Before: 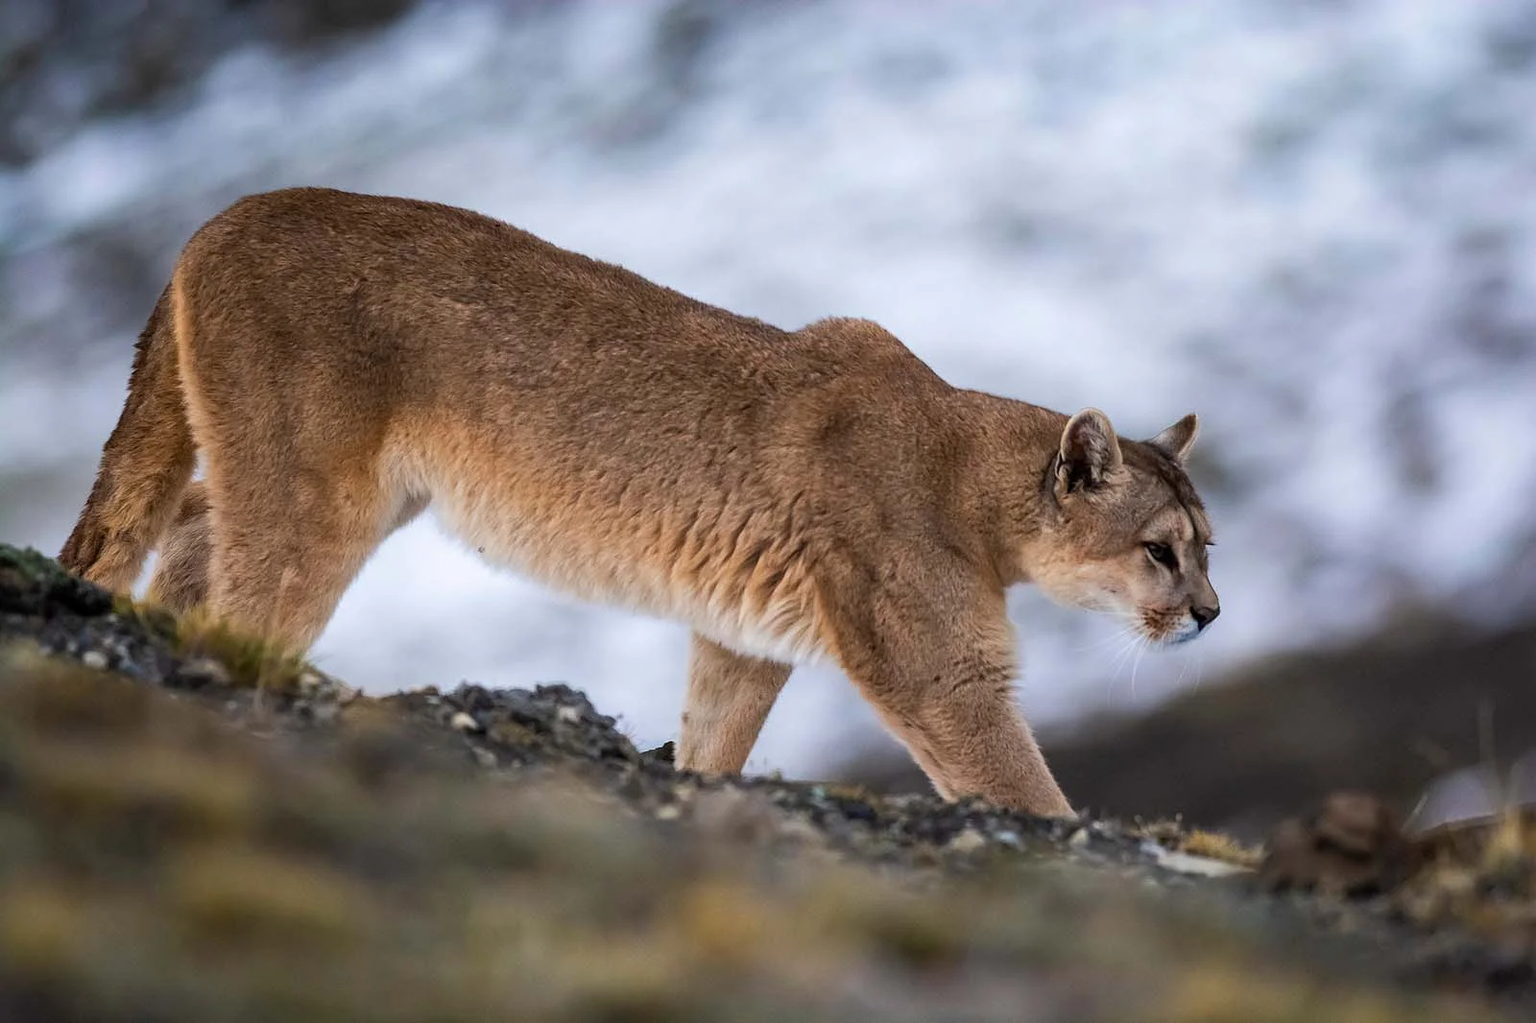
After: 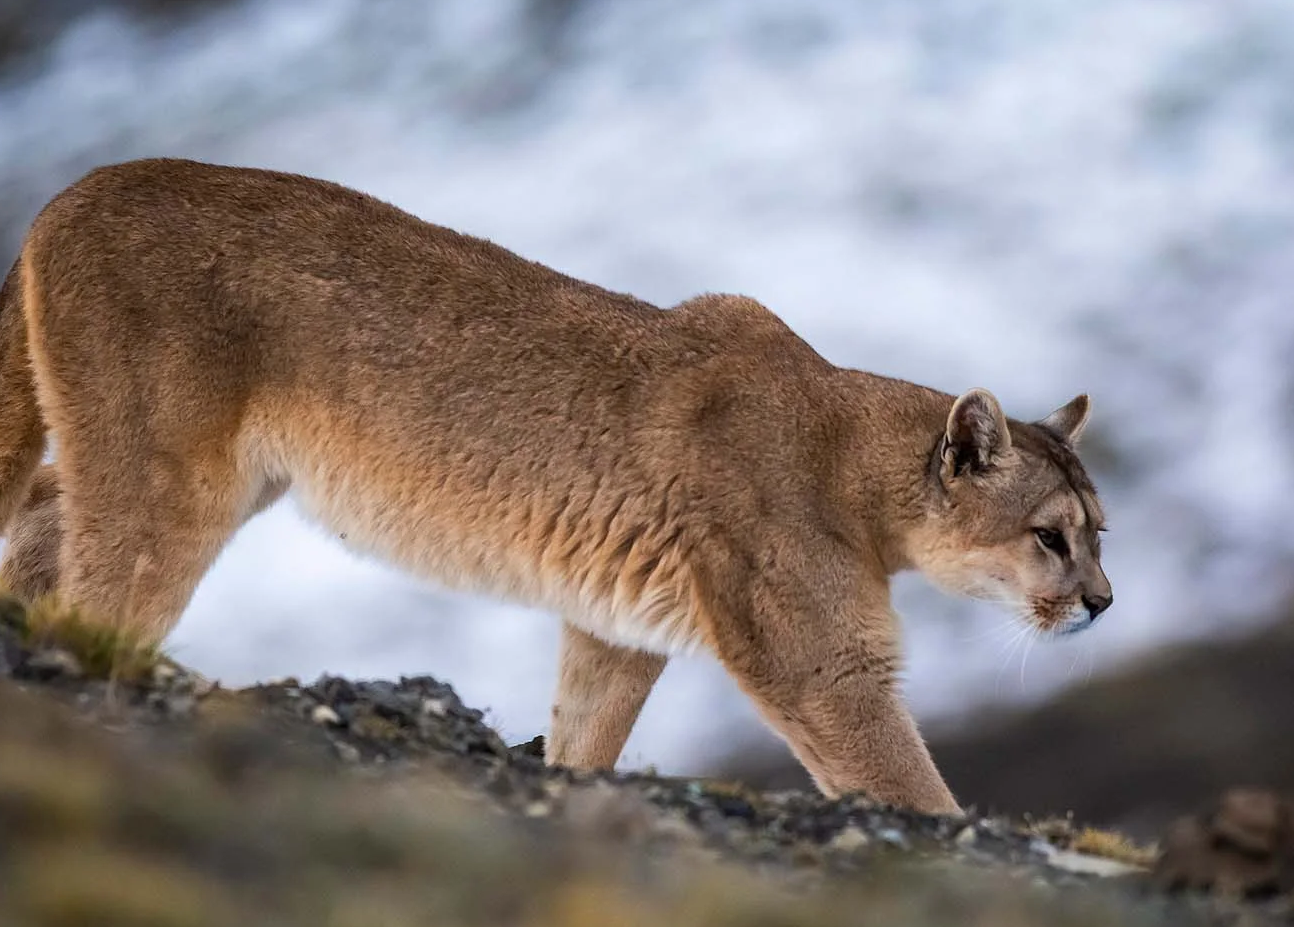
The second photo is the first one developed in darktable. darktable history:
crop: left 9.929%, top 3.475%, right 9.188%, bottom 9.529%
tone equalizer: on, module defaults
